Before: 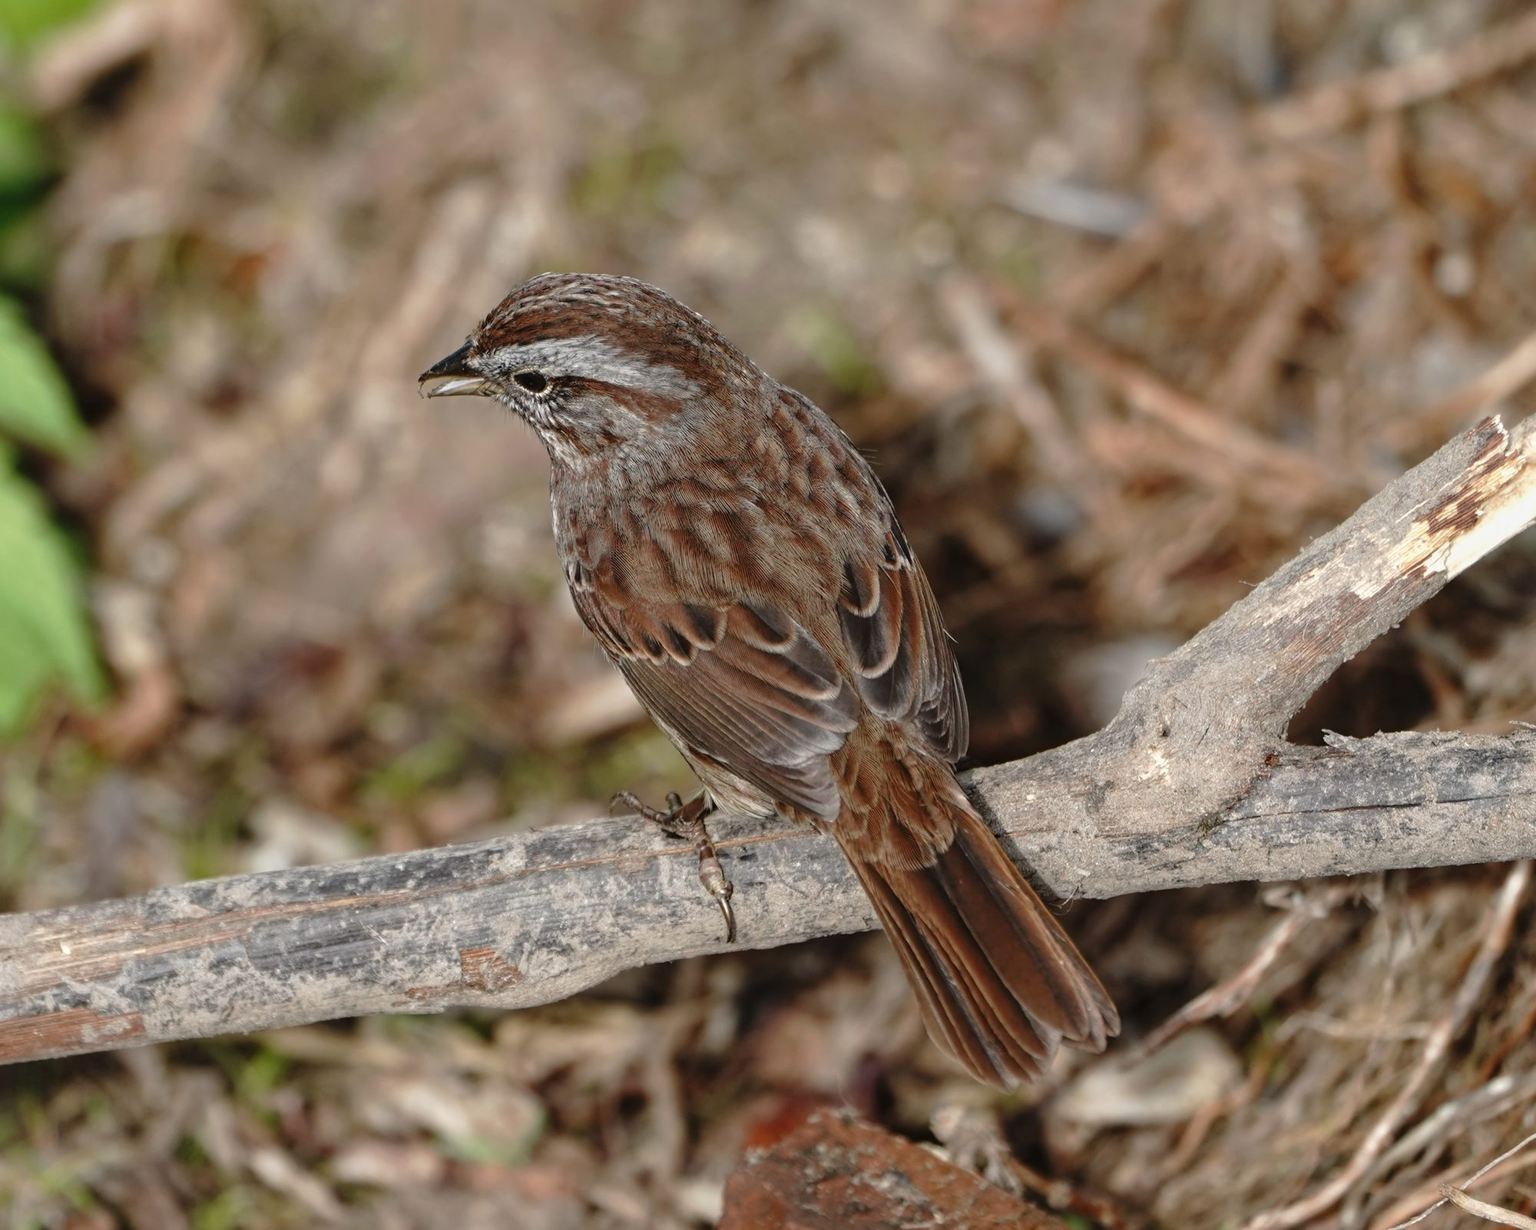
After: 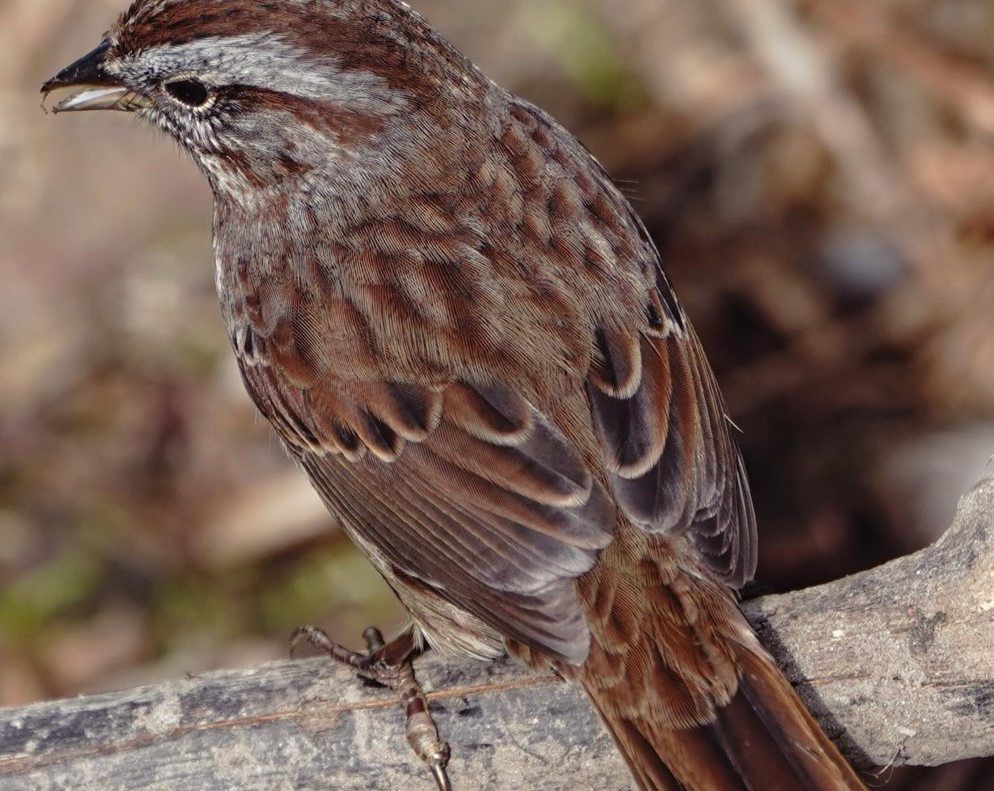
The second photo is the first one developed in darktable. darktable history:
crop: left 25.208%, top 25.295%, right 25.079%, bottom 25.323%
color balance rgb: shadows lift › luminance -21.592%, shadows lift › chroma 8.742%, shadows lift › hue 283.55°, white fulcrum 0.081 EV, perceptual saturation grading › global saturation 0.266%, global vibrance 20%
